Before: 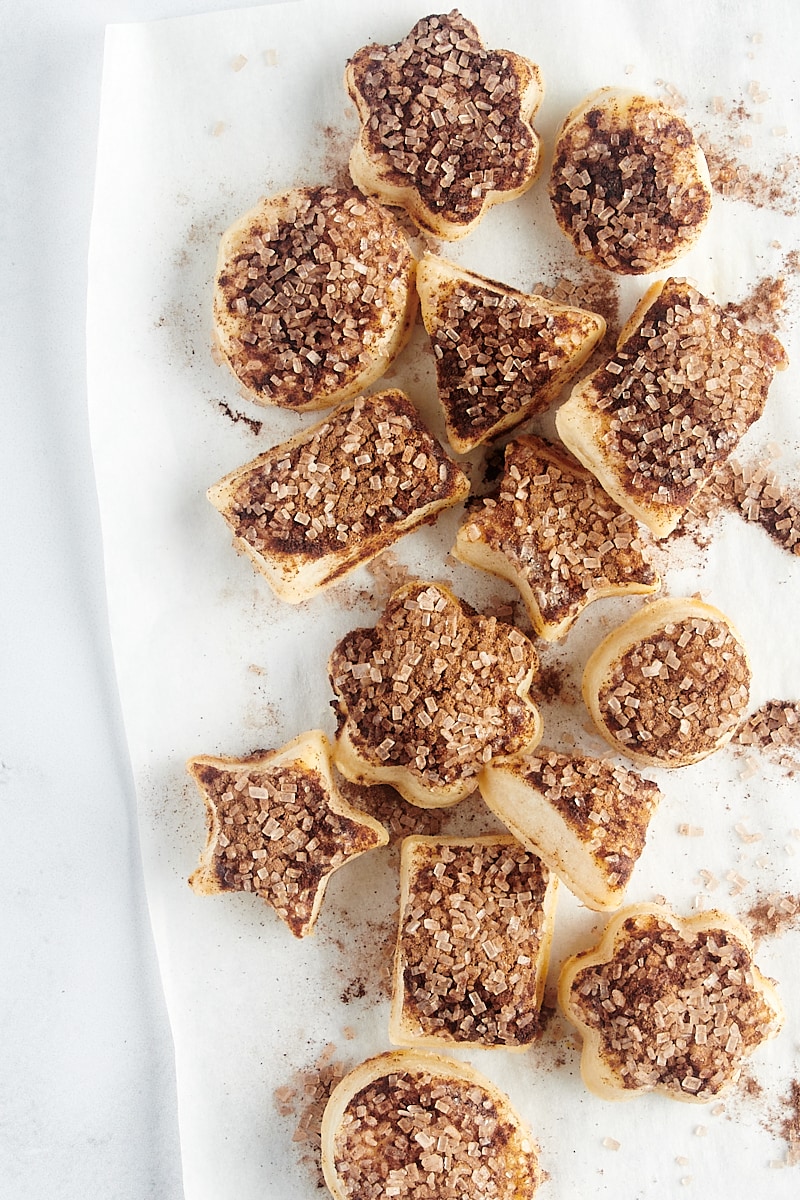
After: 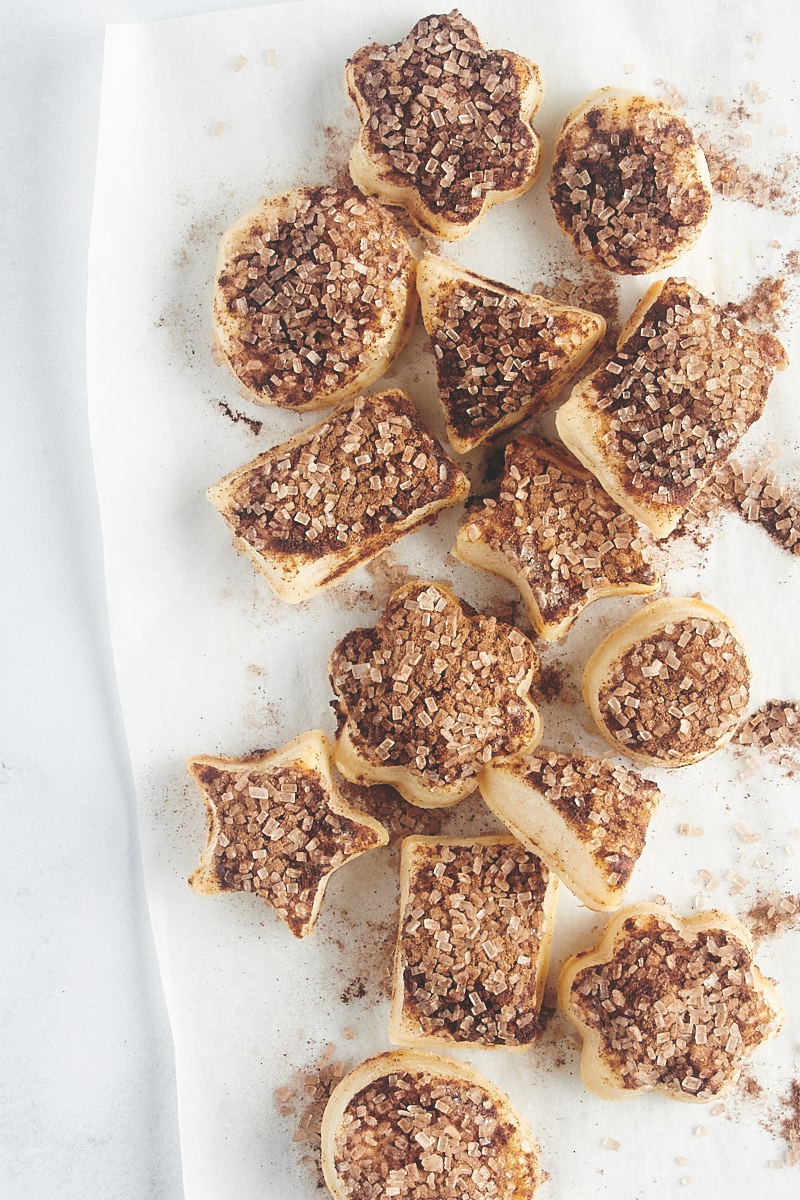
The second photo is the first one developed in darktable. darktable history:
exposure: black level correction -0.022, exposure -0.038 EV, compensate exposure bias true, compensate highlight preservation false
